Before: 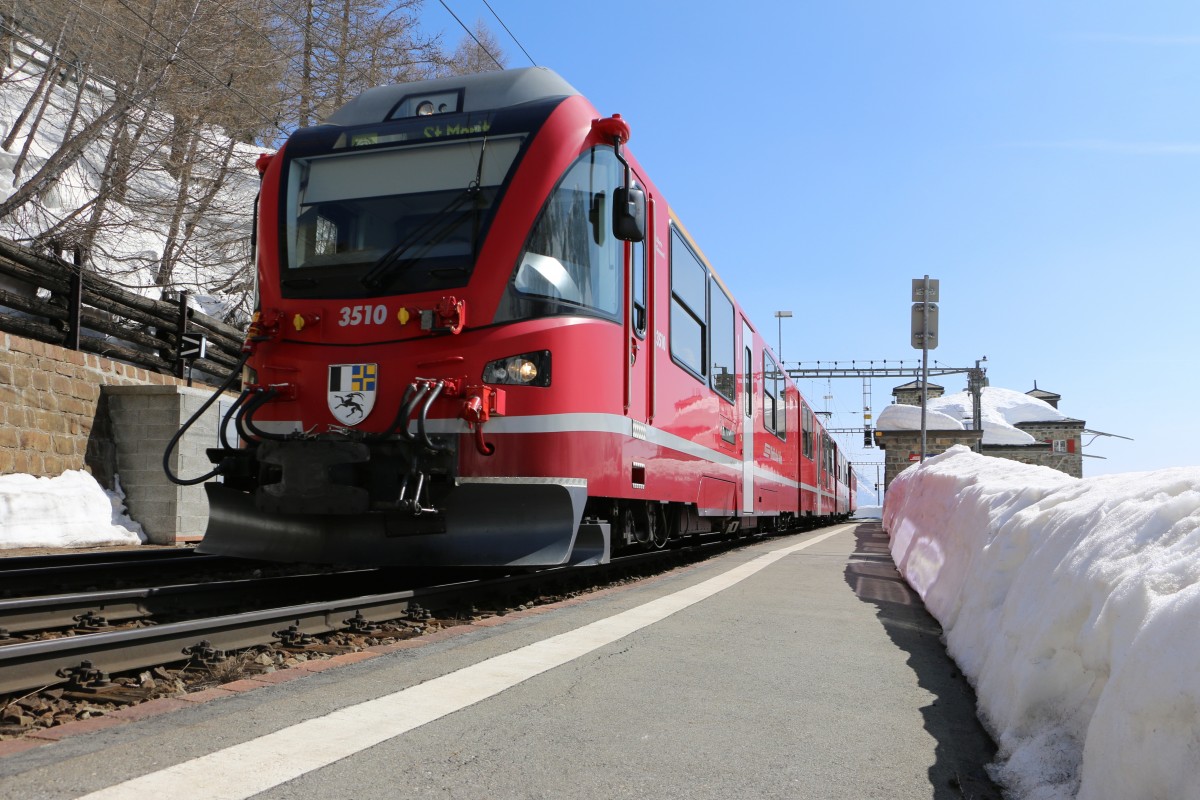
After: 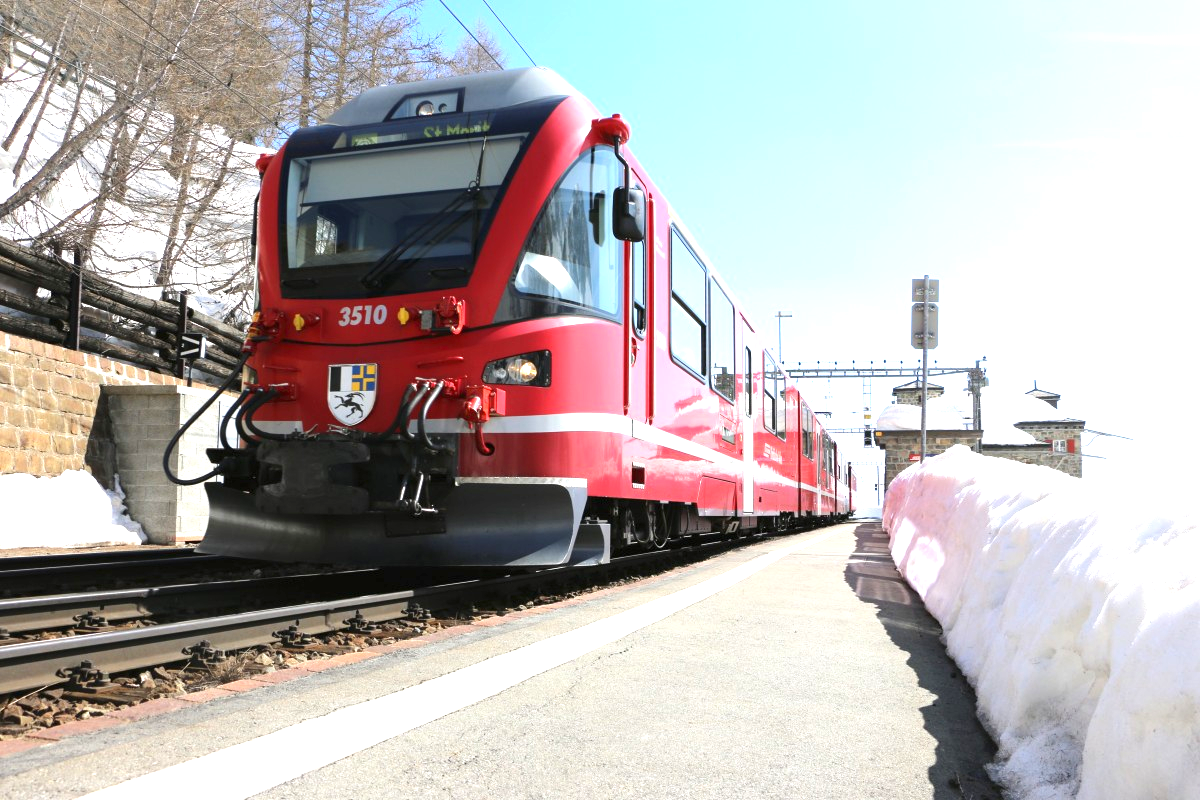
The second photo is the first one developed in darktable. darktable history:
exposure: black level correction 0, exposure 1.276 EV, compensate highlight preservation false
